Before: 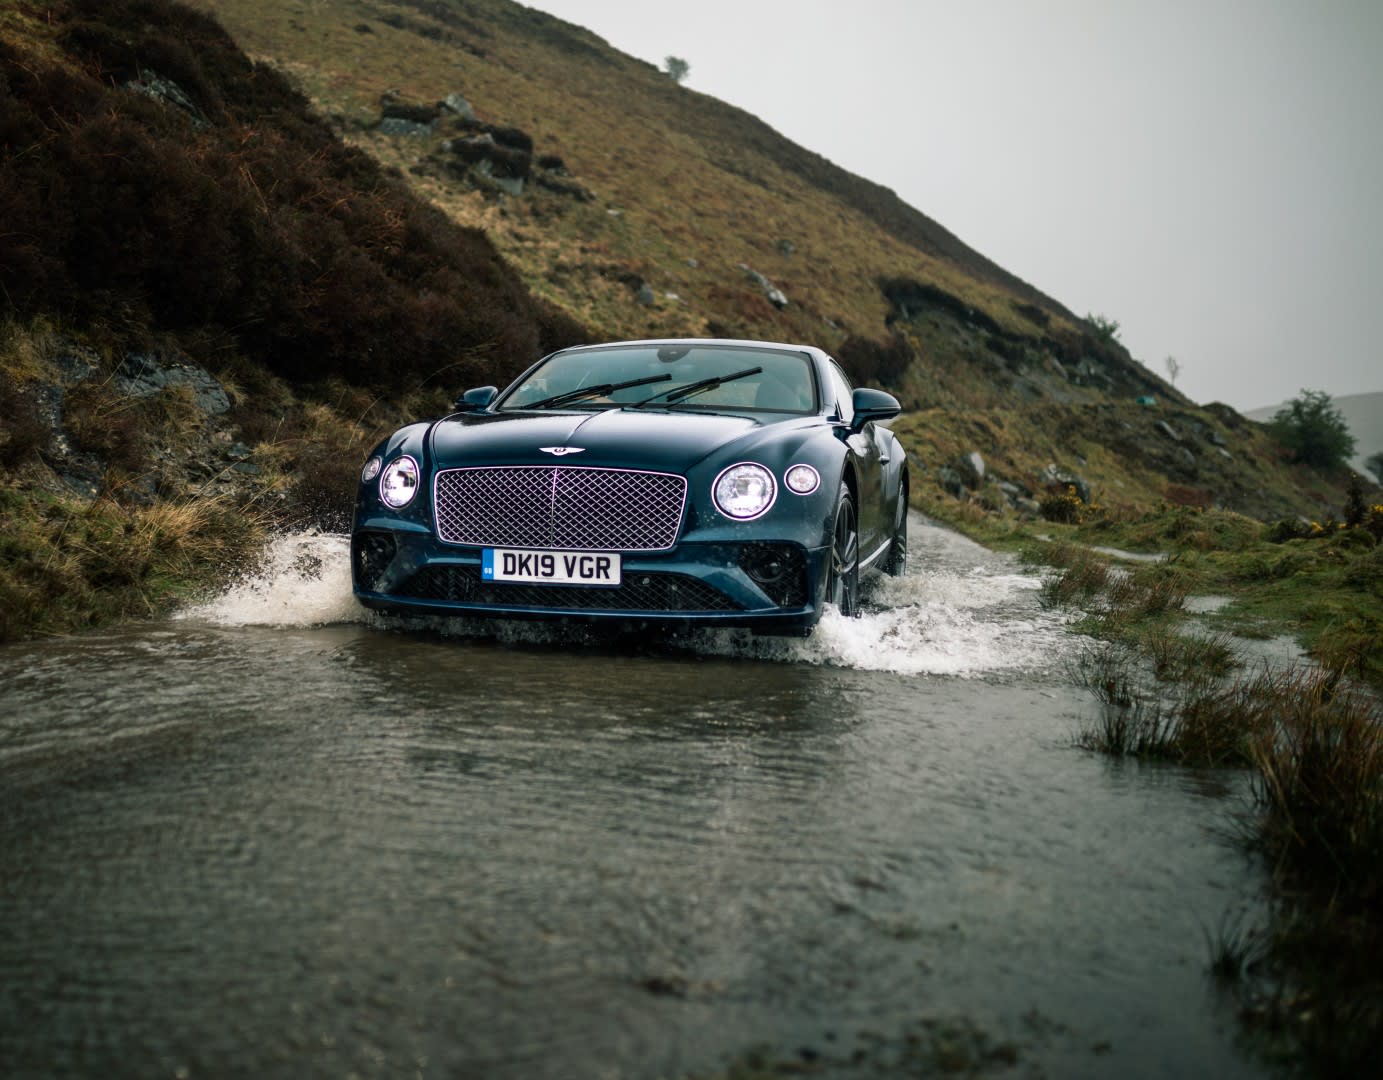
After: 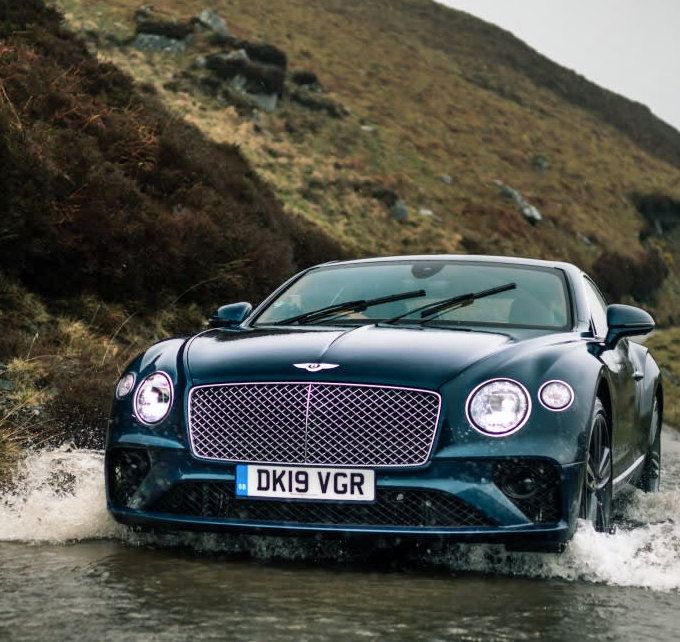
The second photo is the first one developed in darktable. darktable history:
shadows and highlights: soften with gaussian
crop: left 17.858%, top 7.87%, right 32.971%, bottom 32.641%
